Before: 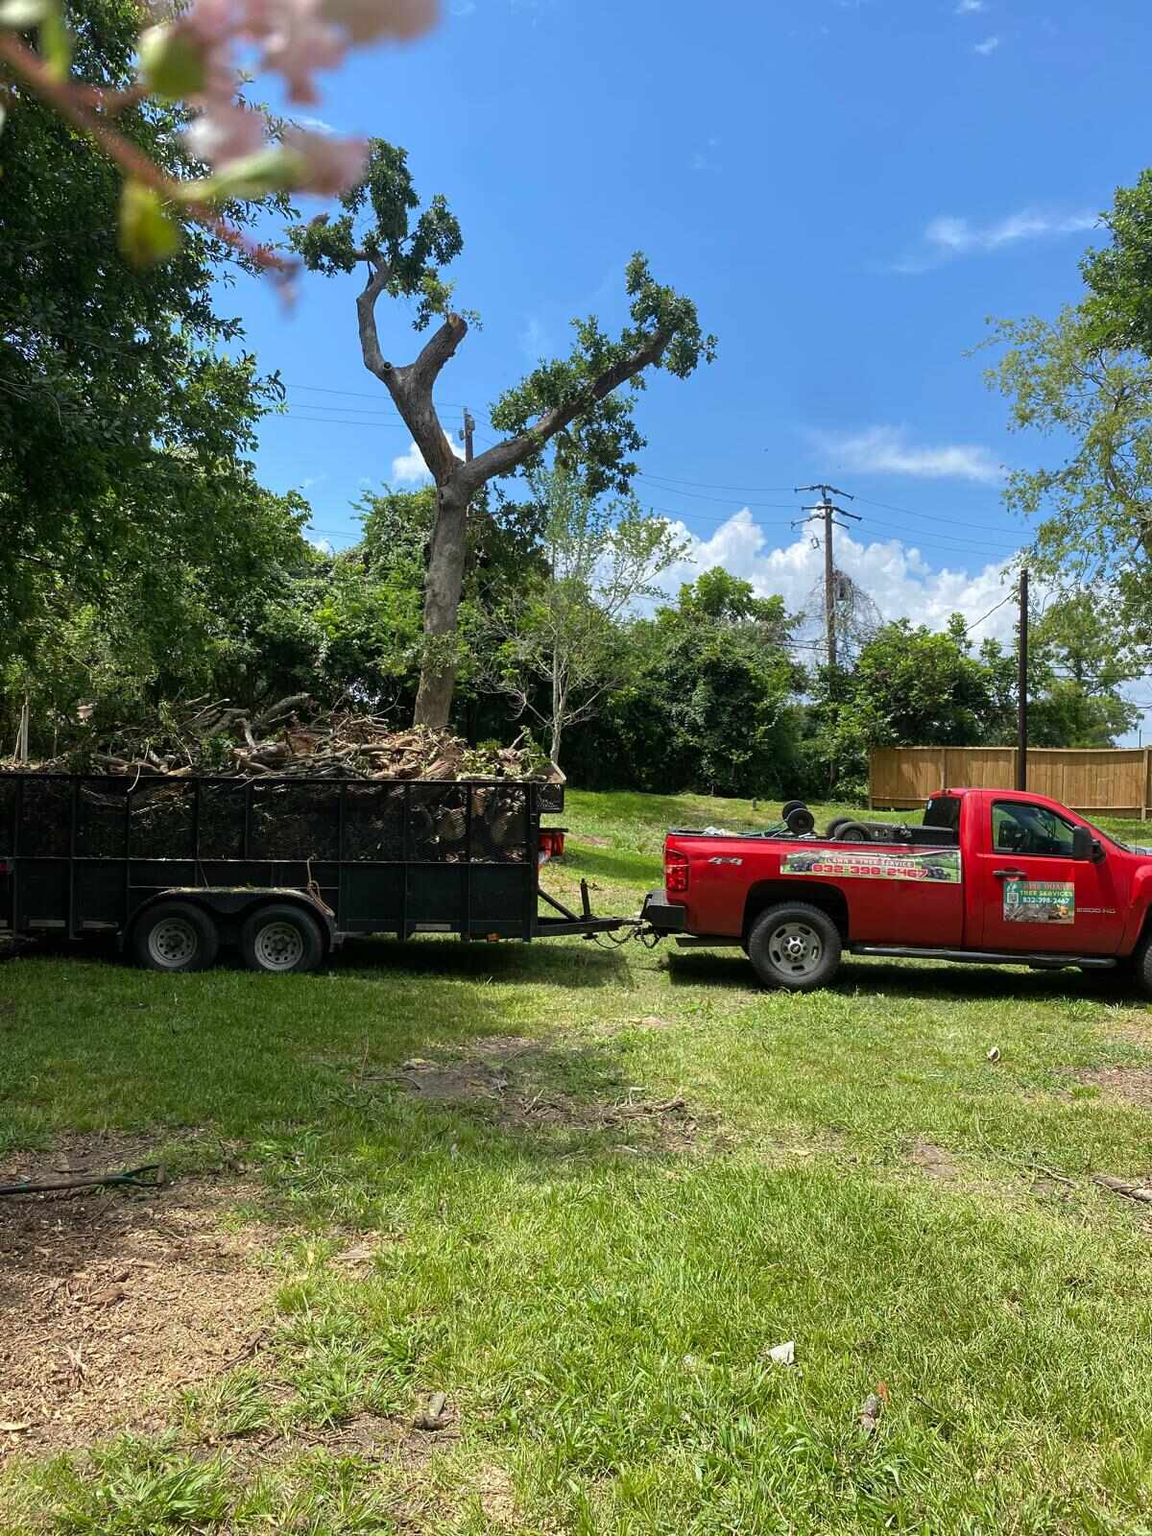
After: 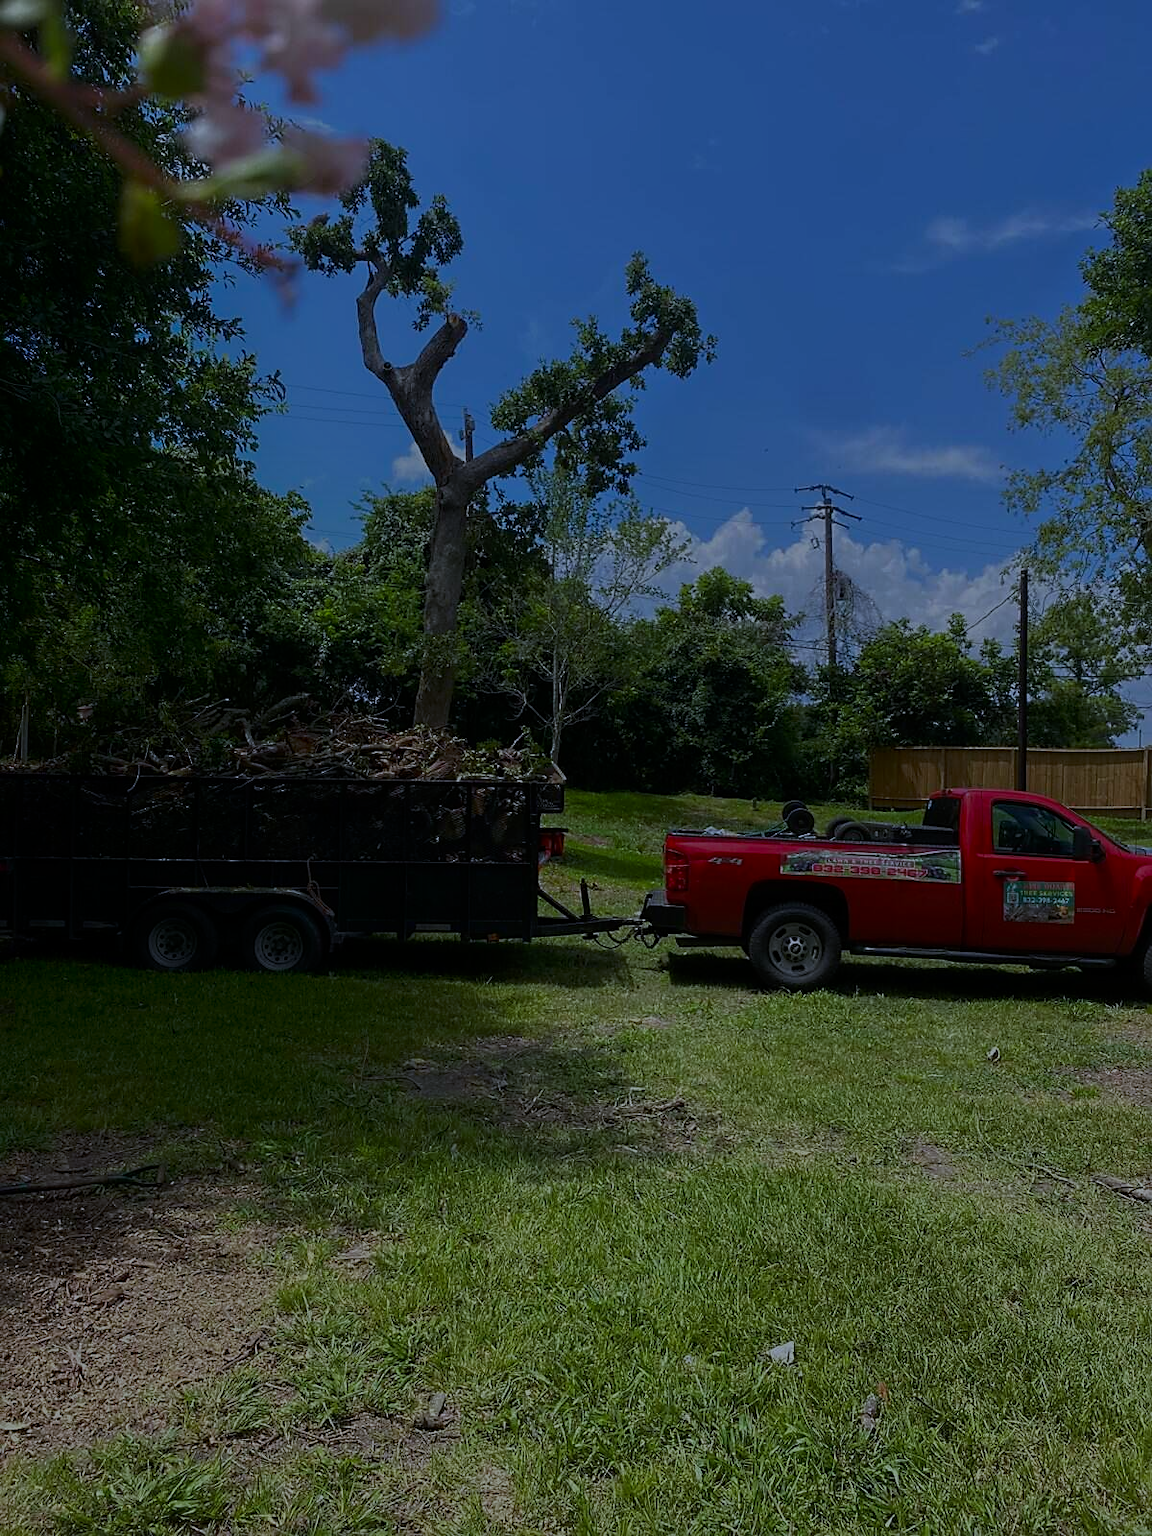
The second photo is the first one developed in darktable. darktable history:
sharpen: radius 1.864, amount 0.398, threshold 1.271
tone equalizer: -8 EV -2 EV, -7 EV -2 EV, -6 EV -2 EV, -5 EV -2 EV, -4 EV -2 EV, -3 EV -2 EV, -2 EV -2 EV, -1 EV -1.63 EV, +0 EV -2 EV
shadows and highlights: shadows -40.15, highlights 62.88, soften with gaussian
white balance: red 0.948, green 1.02, blue 1.176
